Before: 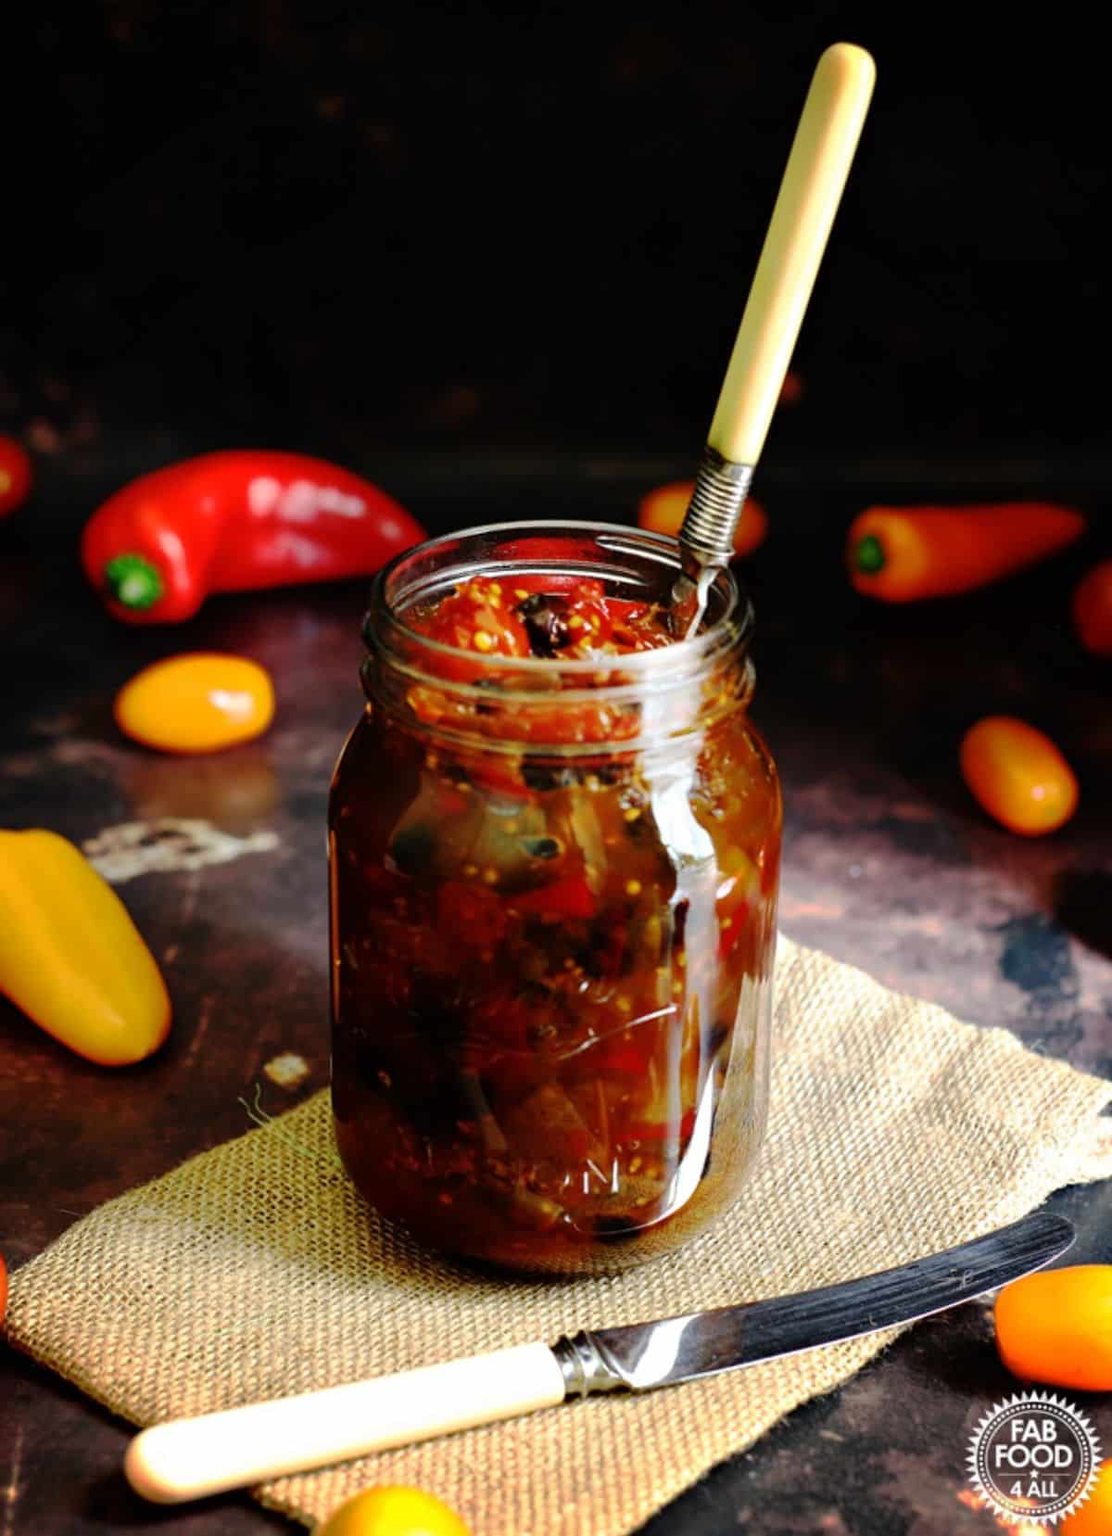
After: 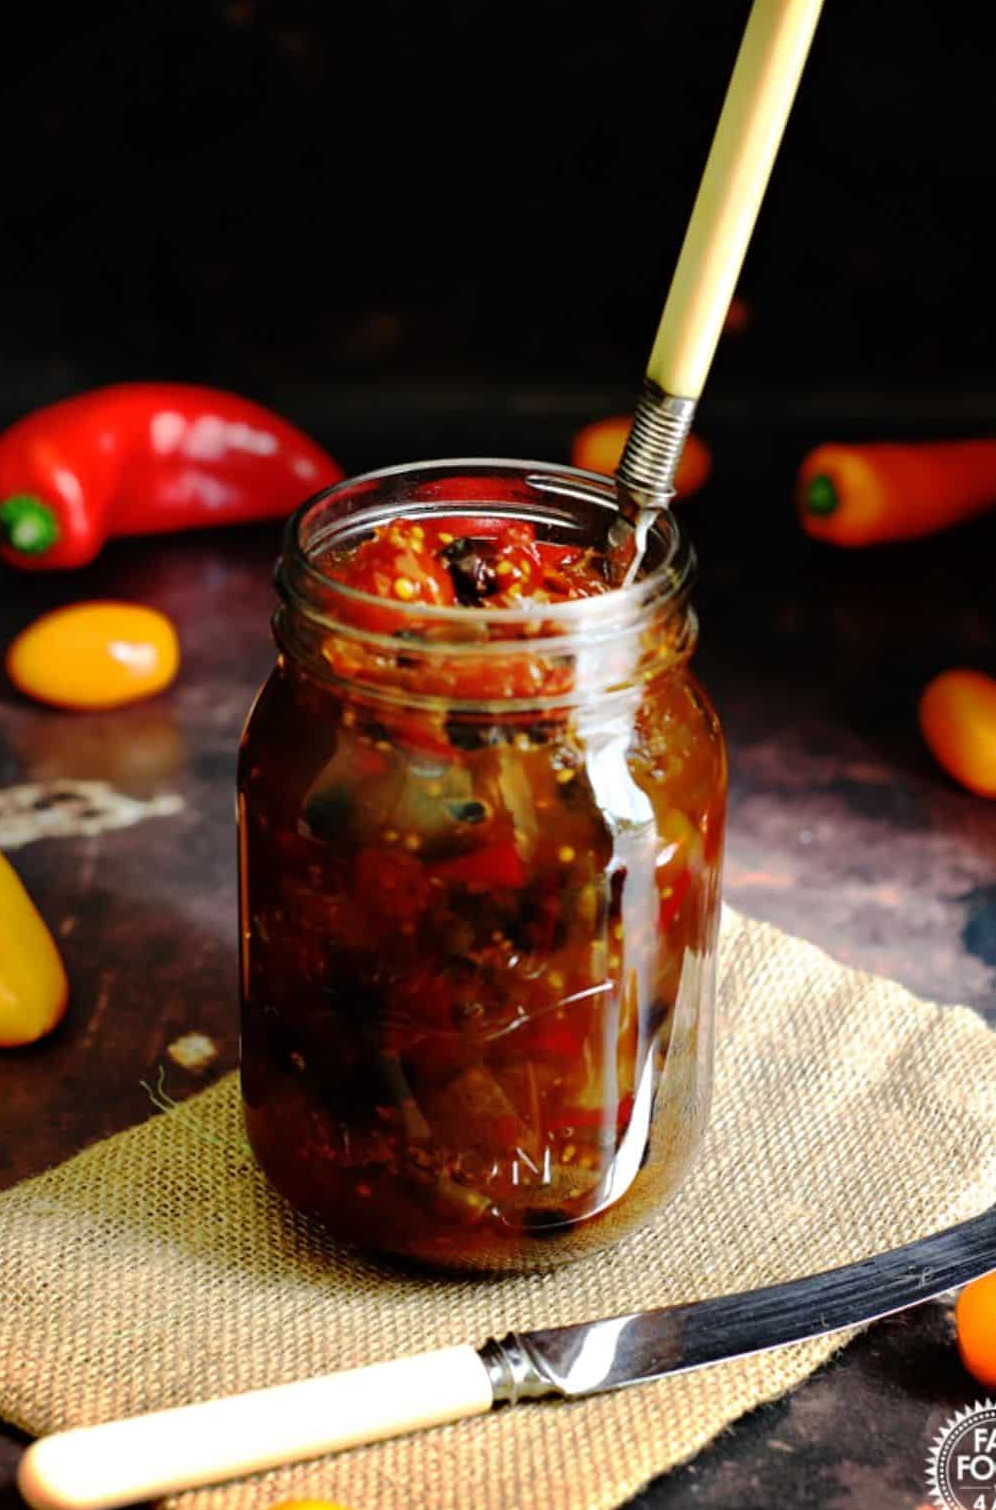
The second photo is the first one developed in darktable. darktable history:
crop: left 9.812%, top 6.255%, right 7.134%, bottom 2.609%
tone equalizer: edges refinement/feathering 500, mask exposure compensation -1.57 EV, preserve details no
